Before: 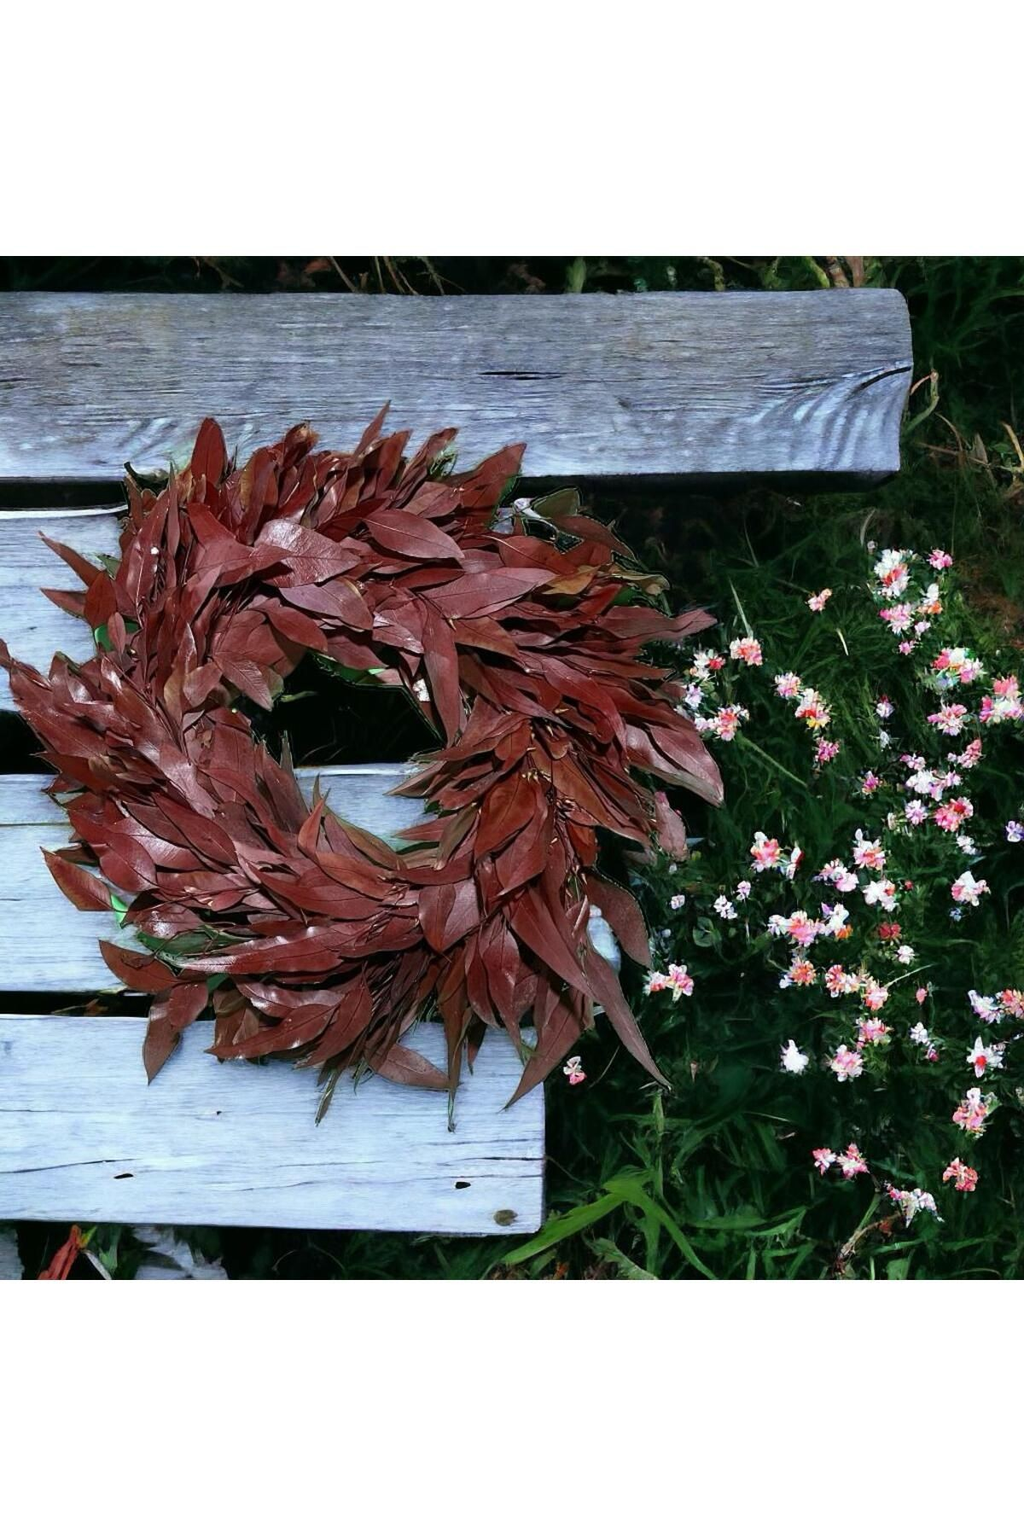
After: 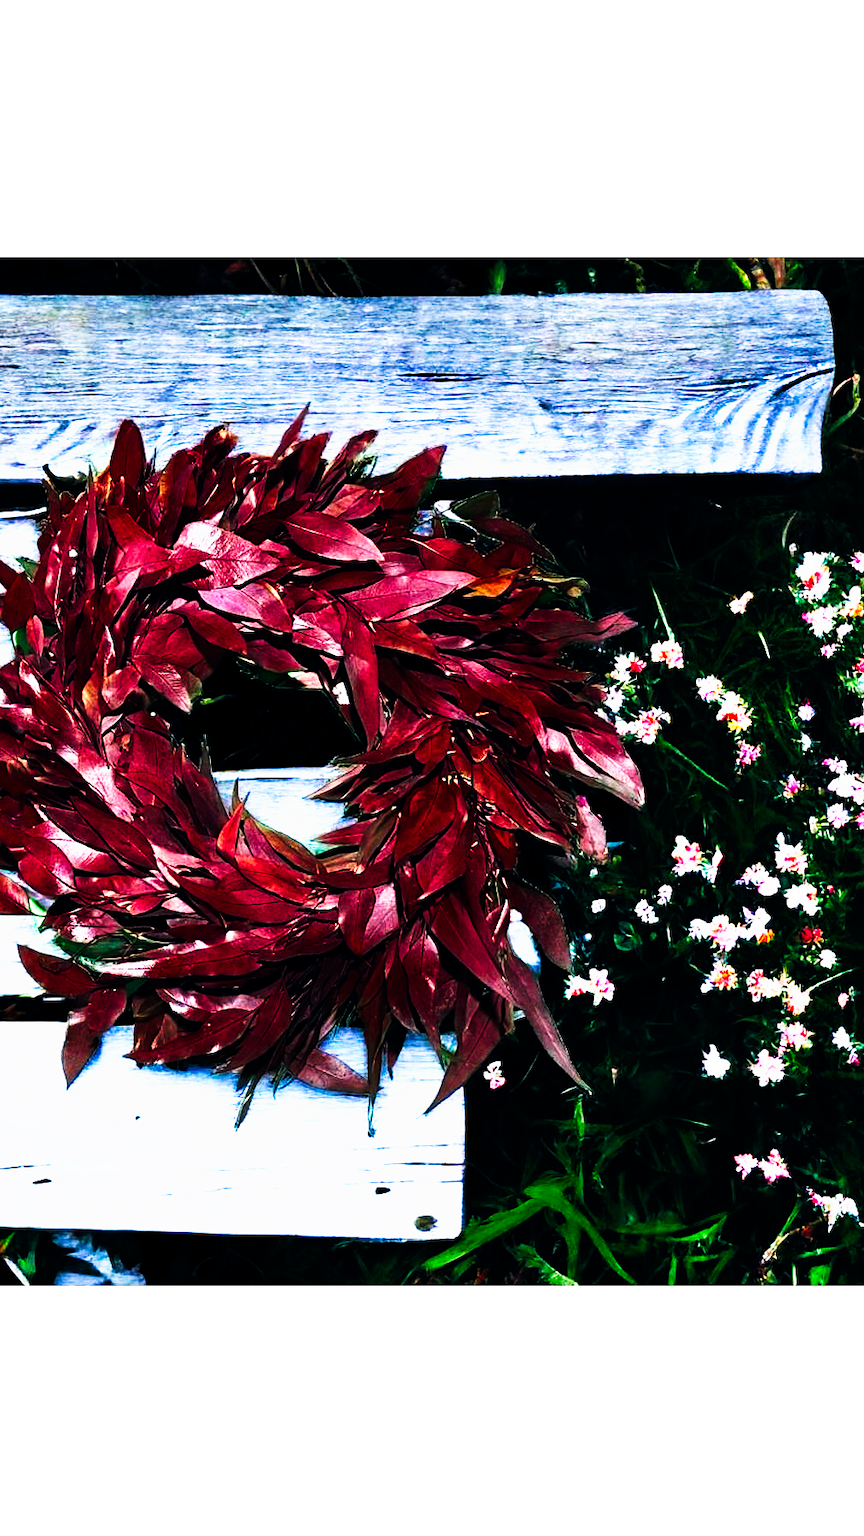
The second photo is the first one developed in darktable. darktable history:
color balance rgb: shadows lift › hue 87.51°, highlights gain › chroma 0.68%, highlights gain › hue 55.1°, global offset › chroma 0.13%, global offset › hue 253.66°, linear chroma grading › global chroma 0.5%, perceptual saturation grading › global saturation 16.38%
crop: left 8.026%, right 7.374%
tone curve: curves: ch0 [(0, 0) (0.003, 0) (0.011, 0.001) (0.025, 0.003) (0.044, 0.003) (0.069, 0.006) (0.1, 0.009) (0.136, 0.014) (0.177, 0.029) (0.224, 0.061) (0.277, 0.127) (0.335, 0.218) (0.399, 0.38) (0.468, 0.588) (0.543, 0.809) (0.623, 0.947) (0.709, 0.987) (0.801, 0.99) (0.898, 0.99) (1, 1)], preserve colors none
